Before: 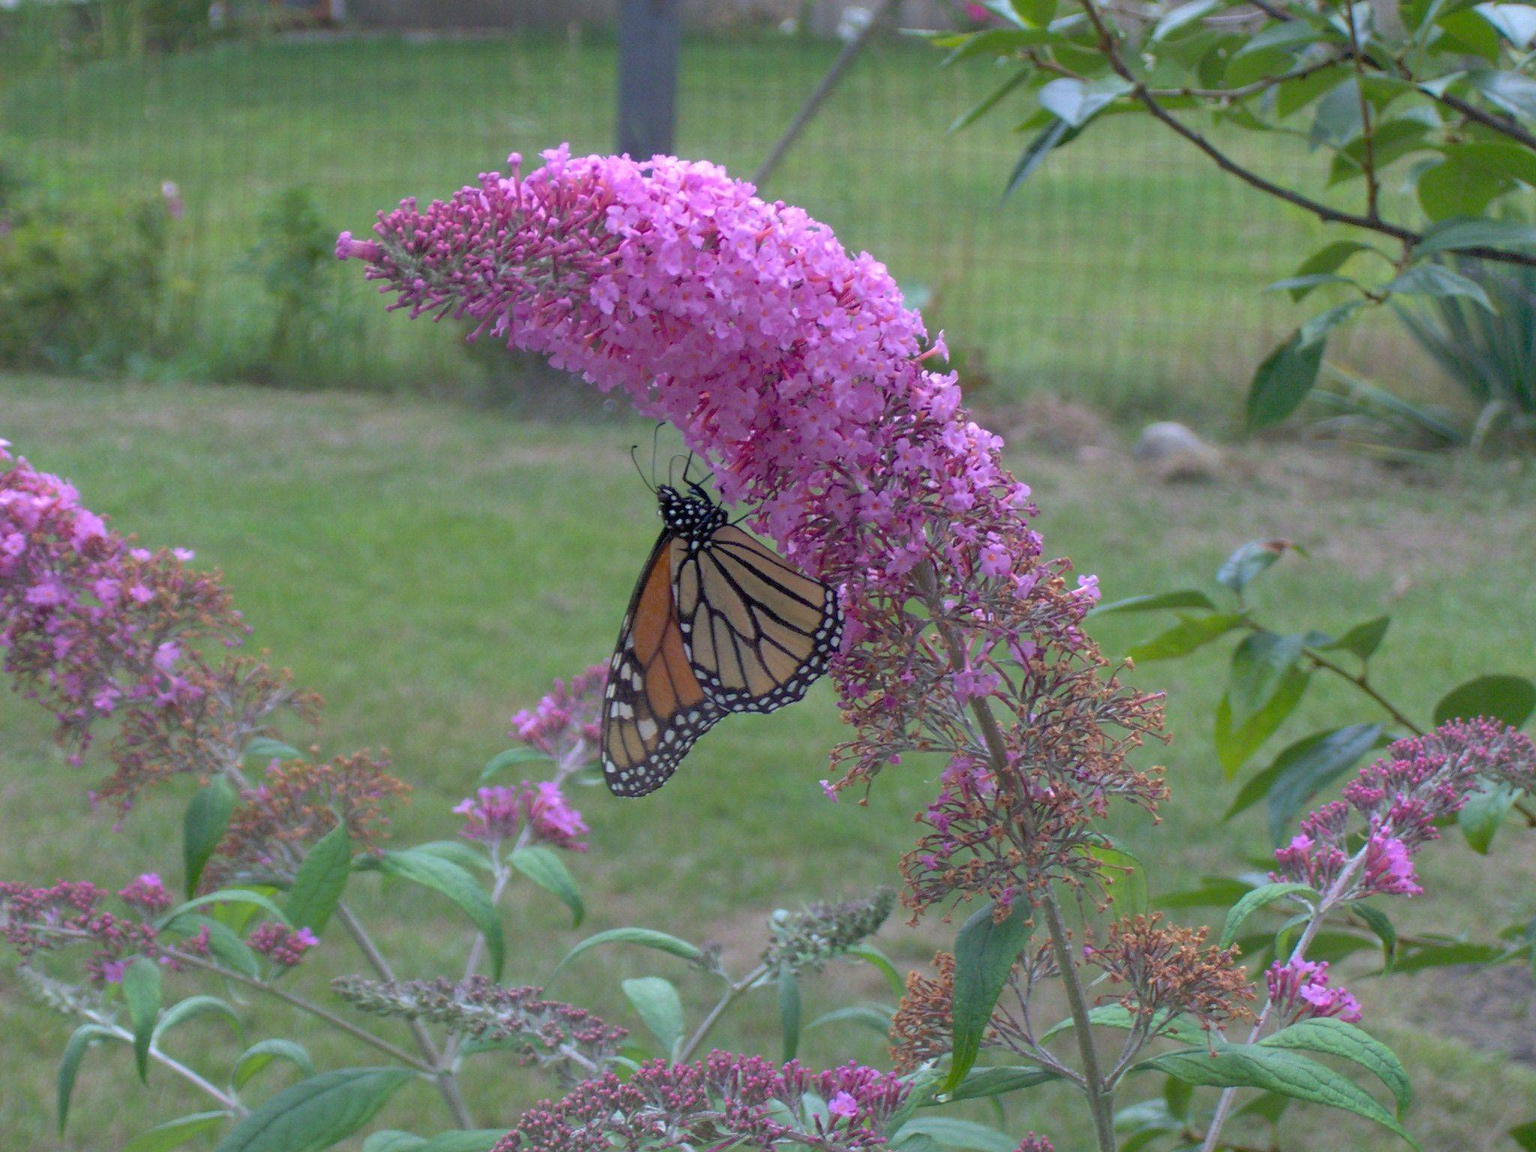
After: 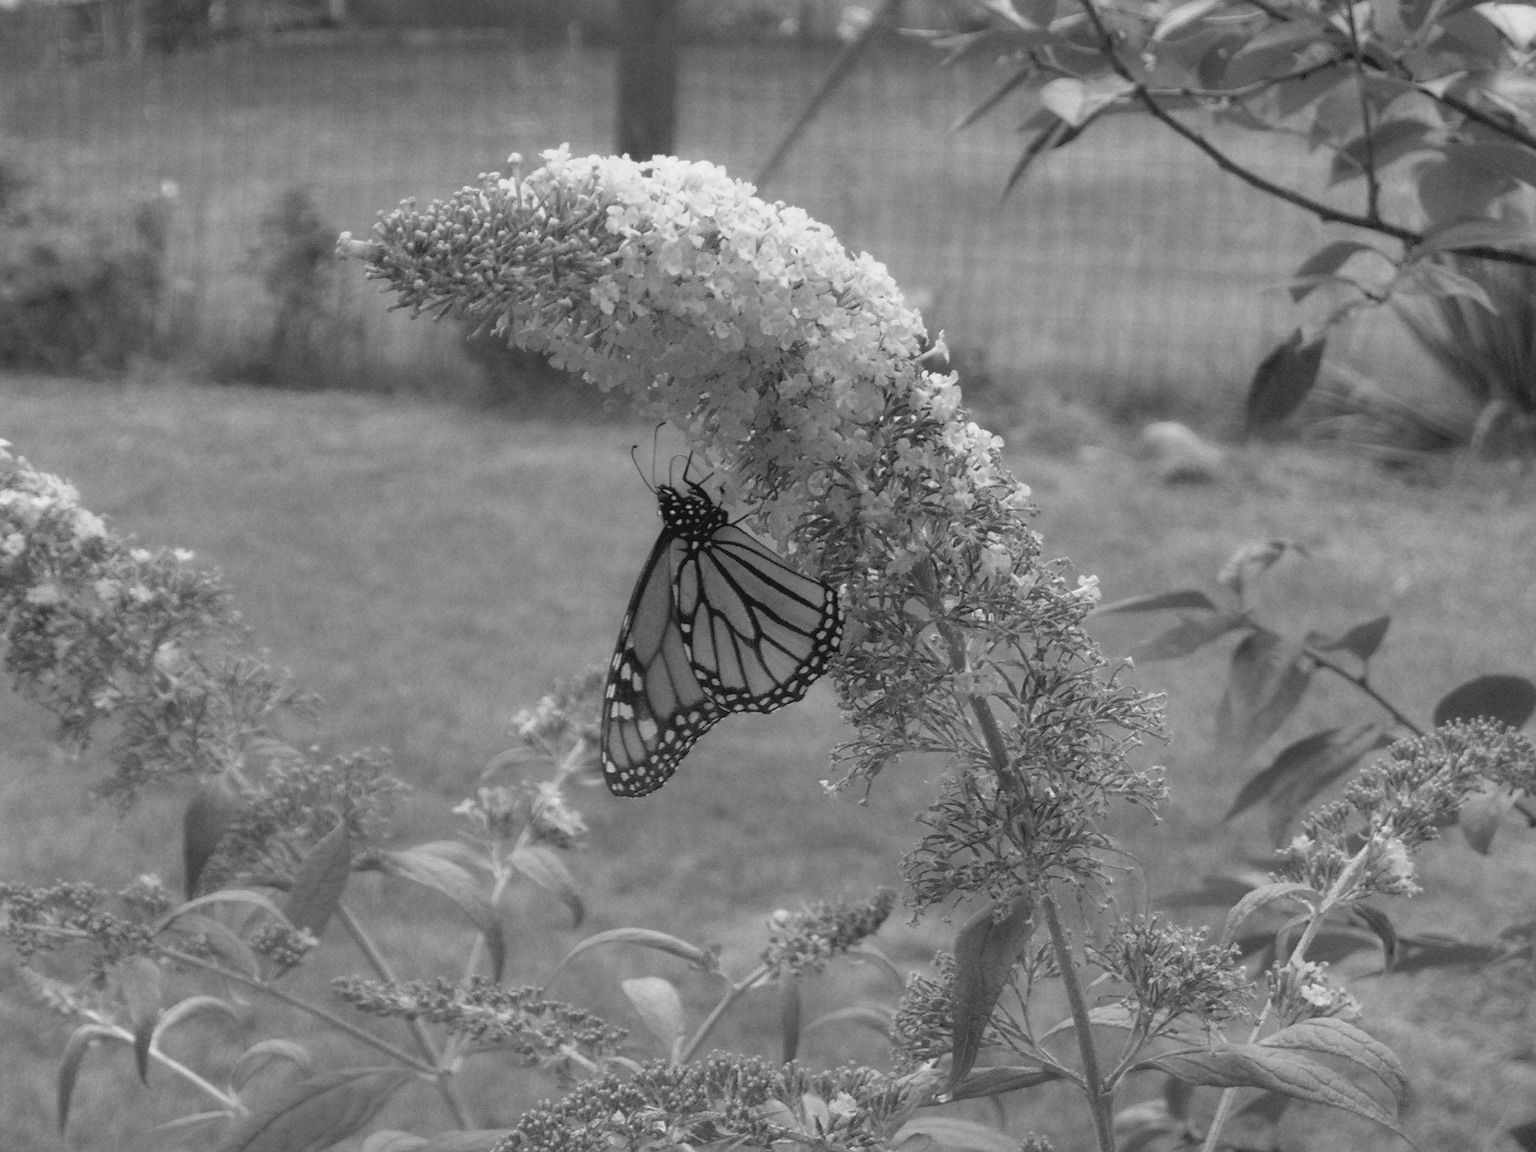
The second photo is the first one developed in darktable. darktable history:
contrast equalizer: y [[0.579, 0.58, 0.505, 0.5, 0.5, 0.5], [0.5 ×6], [0.5 ×6], [0 ×6], [0 ×6]]
tone curve: curves: ch0 [(0, 0.074) (0.129, 0.136) (0.285, 0.301) (0.689, 0.764) (0.854, 0.926) (0.987, 0.977)]; ch1 [(0, 0) (0.337, 0.249) (0.434, 0.437) (0.485, 0.491) (0.515, 0.495) (0.566, 0.57) (0.625, 0.625) (0.764, 0.806) (1, 1)]; ch2 [(0, 0) (0.314, 0.301) (0.401, 0.411) (0.505, 0.499) (0.54, 0.54) (0.608, 0.613) (0.706, 0.735) (1, 1)], color space Lab, independent channels, preserve colors none
monochrome: a 73.58, b 64.21
color calibration: output gray [0.714, 0.278, 0, 0], illuminant same as pipeline (D50), adaptation none (bypass)
